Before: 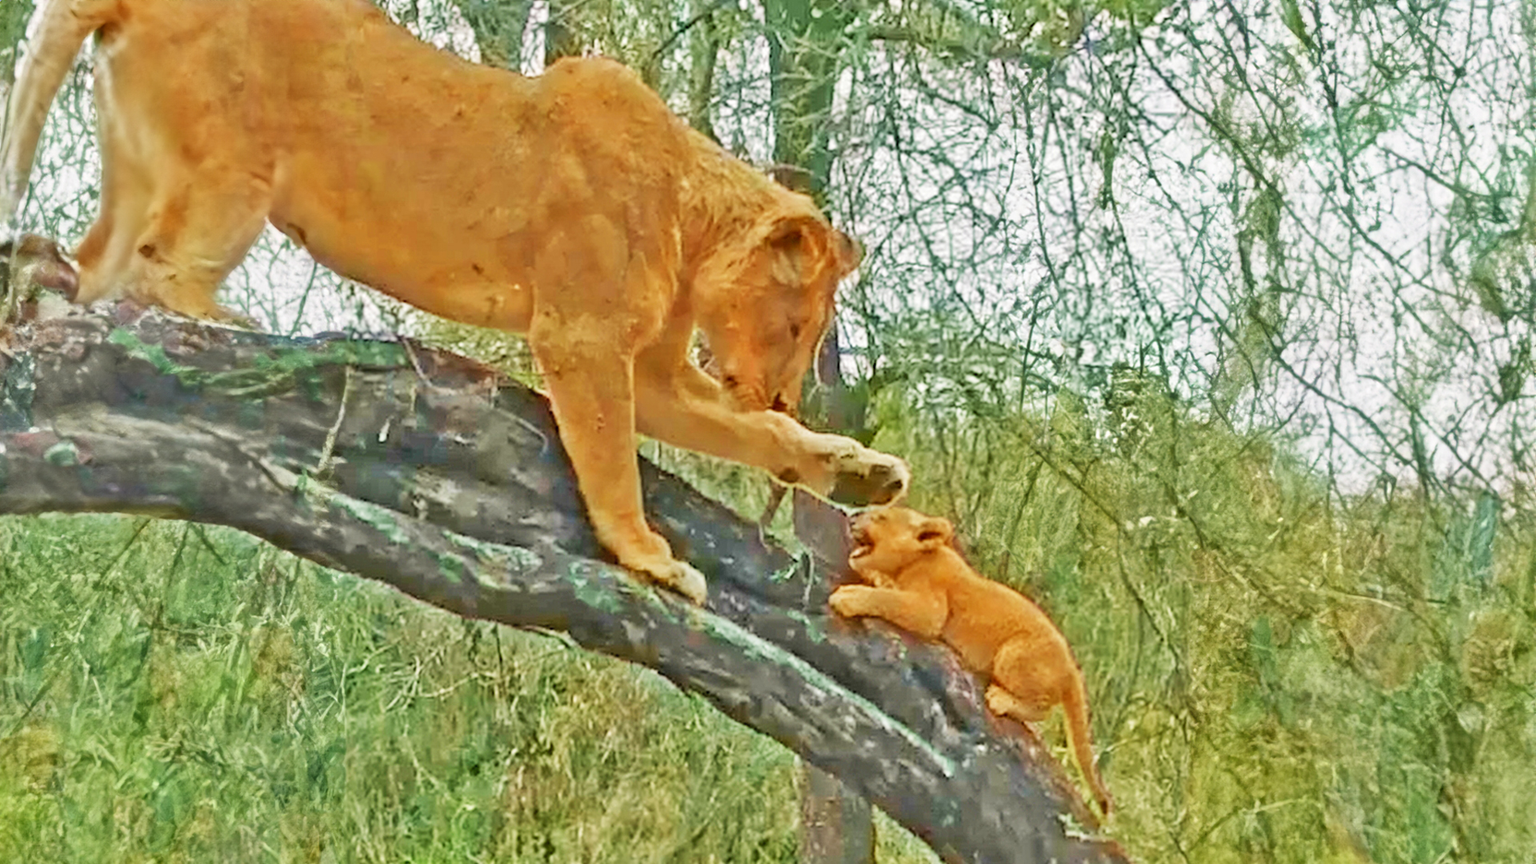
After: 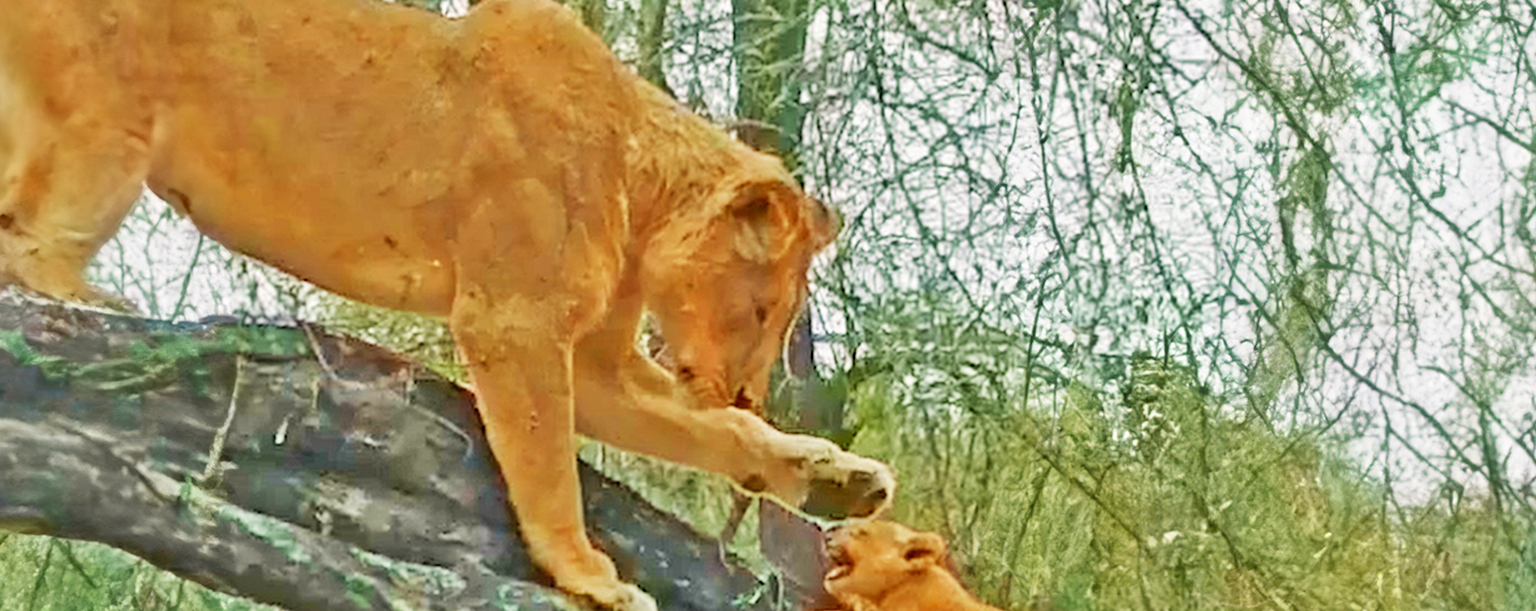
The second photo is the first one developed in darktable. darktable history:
crop and rotate: left 9.351%, top 7.175%, right 5.017%, bottom 32.178%
